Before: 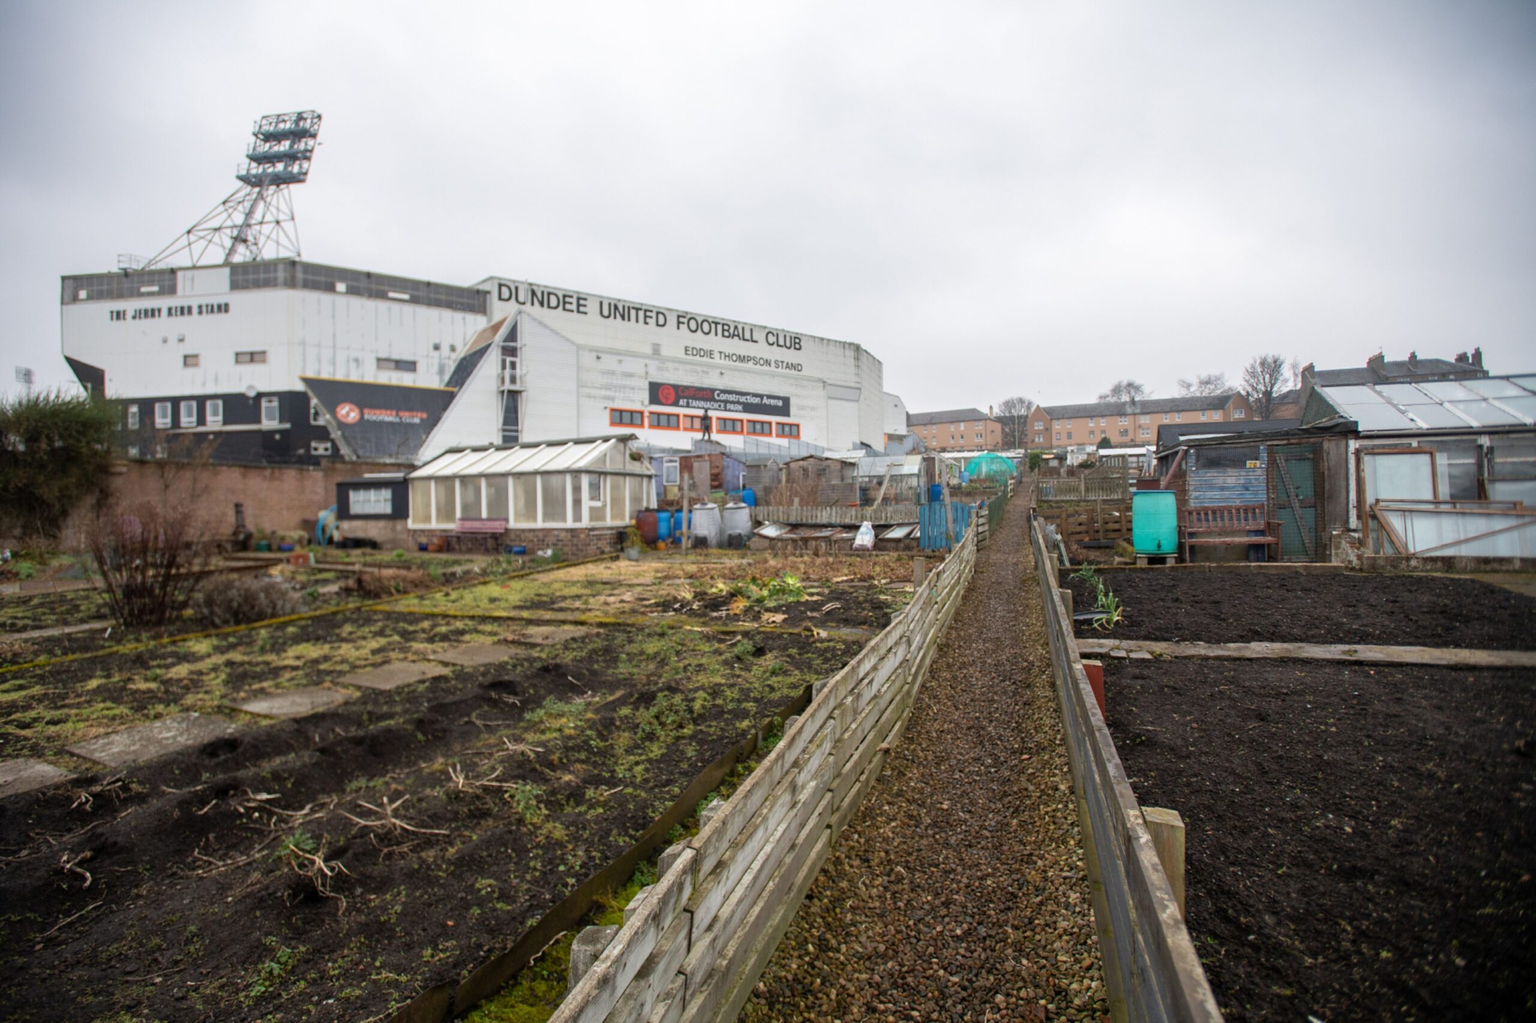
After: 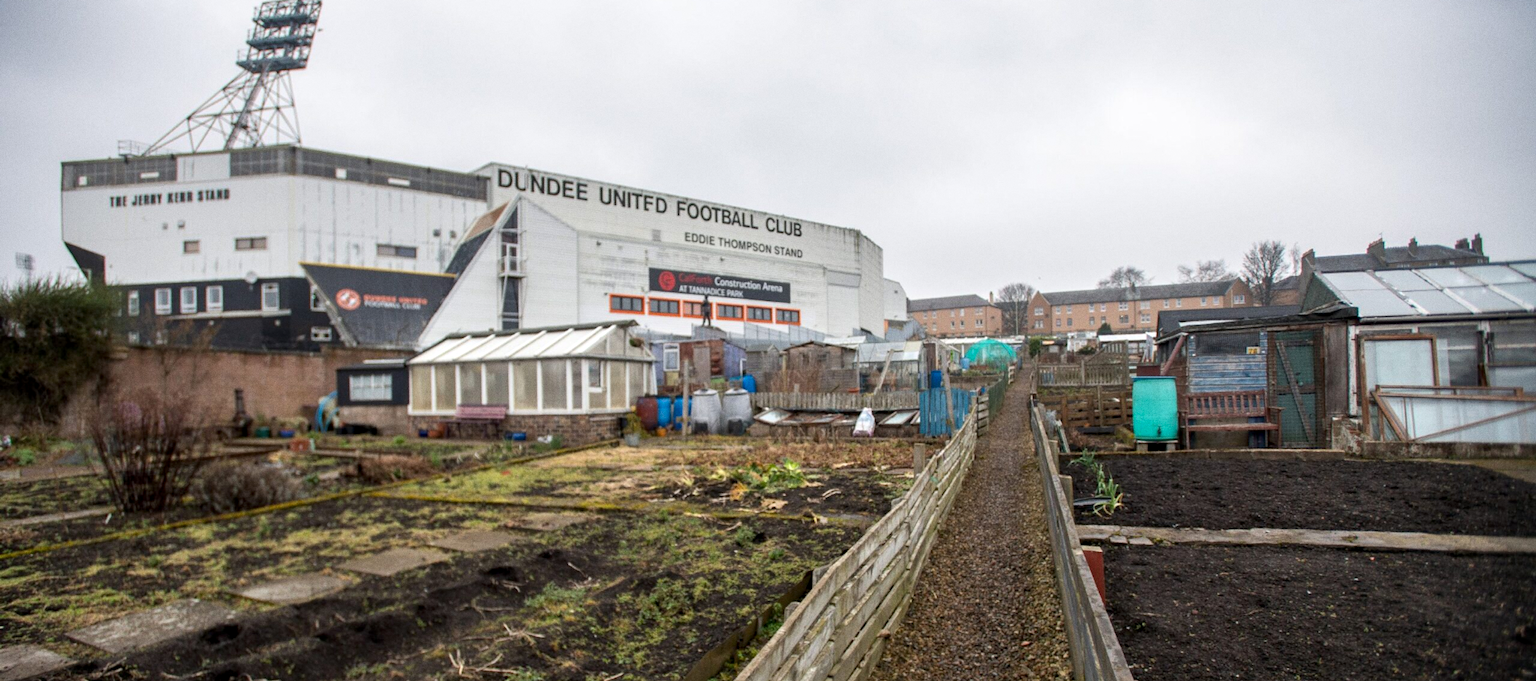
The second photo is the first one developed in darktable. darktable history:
crop: top 11.166%, bottom 22.168%
grain: coarseness 0.47 ISO
contrast equalizer: octaves 7, y [[0.6 ×6], [0.55 ×6], [0 ×6], [0 ×6], [0 ×6]], mix 0.35
